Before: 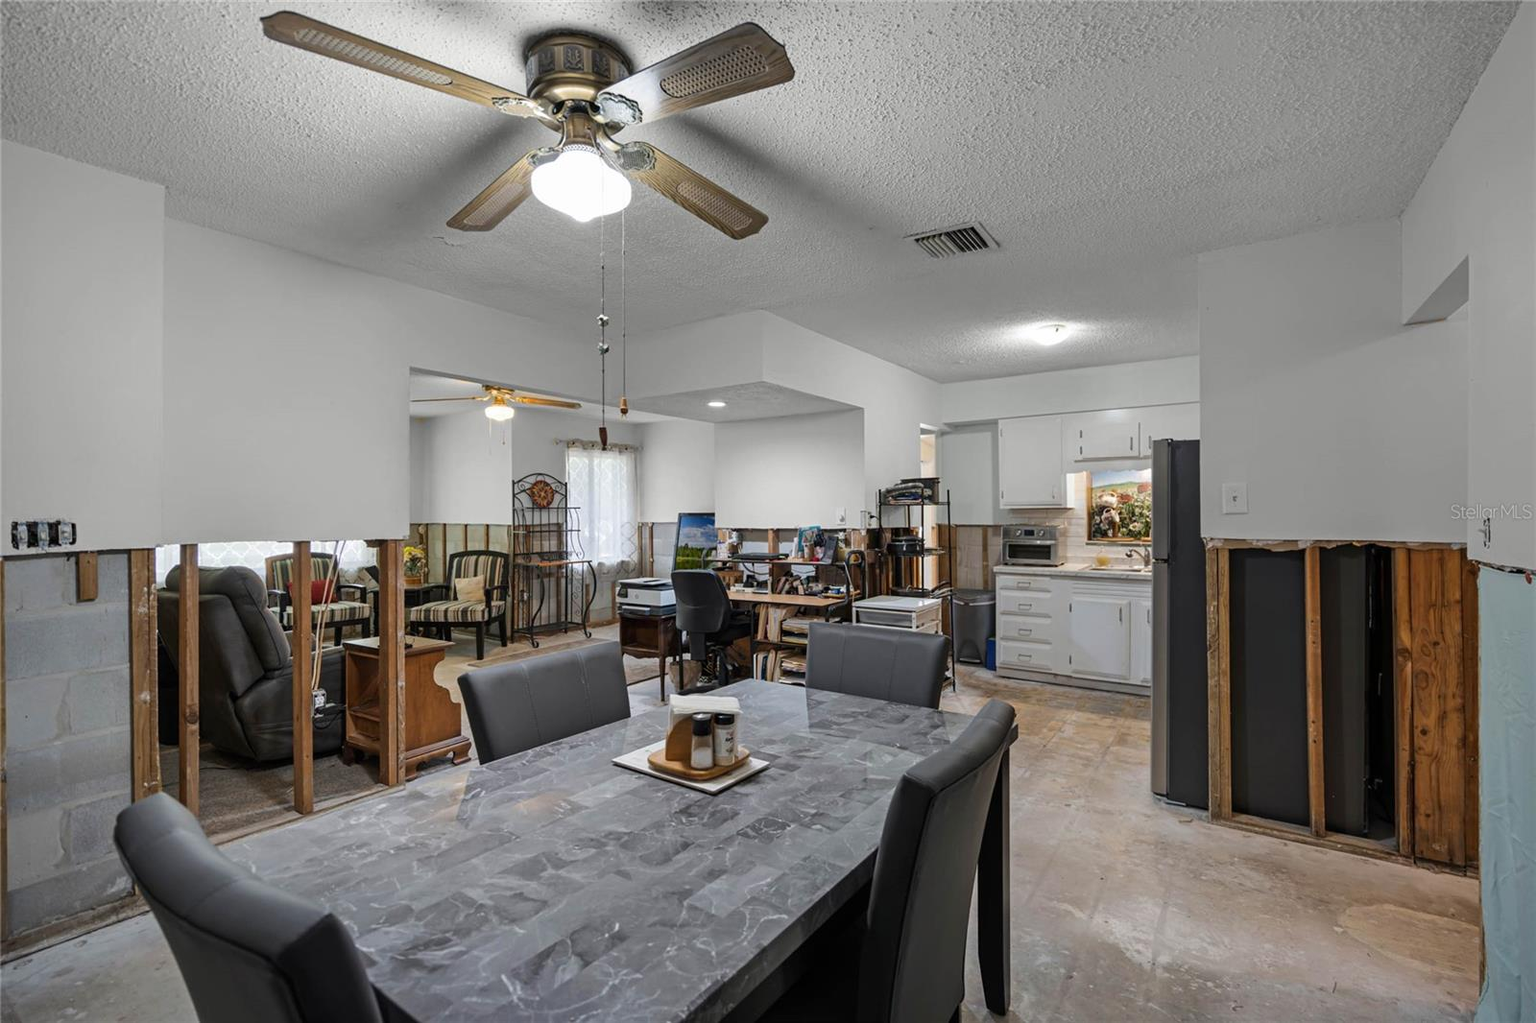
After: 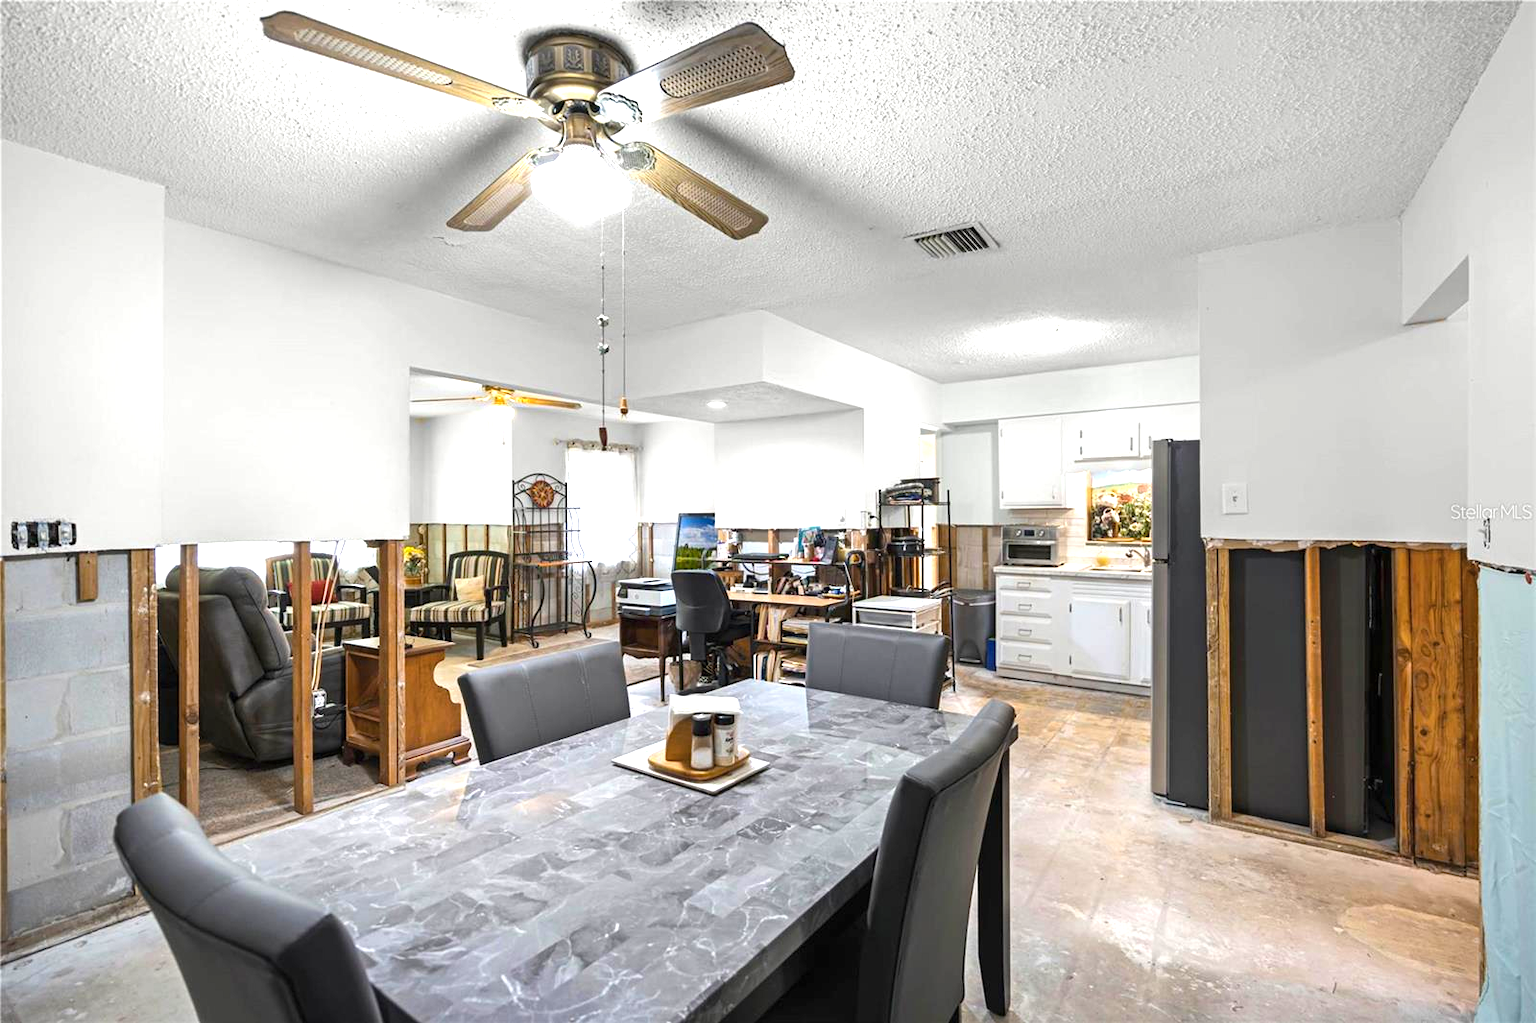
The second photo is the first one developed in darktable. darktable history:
color balance rgb: linear chroma grading › global chroma 14.355%, perceptual saturation grading › global saturation 14.805%
exposure: black level correction 0, exposure 1.199 EV, compensate exposure bias true, compensate highlight preservation false
contrast brightness saturation: saturation -0.155
